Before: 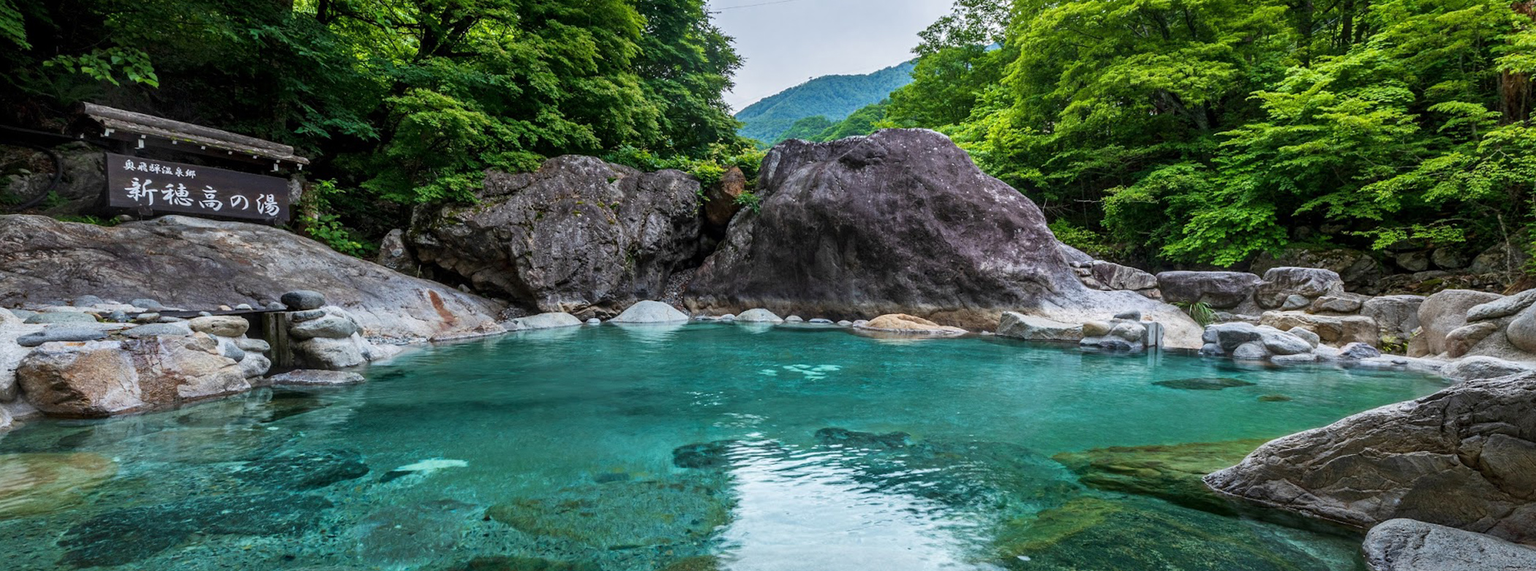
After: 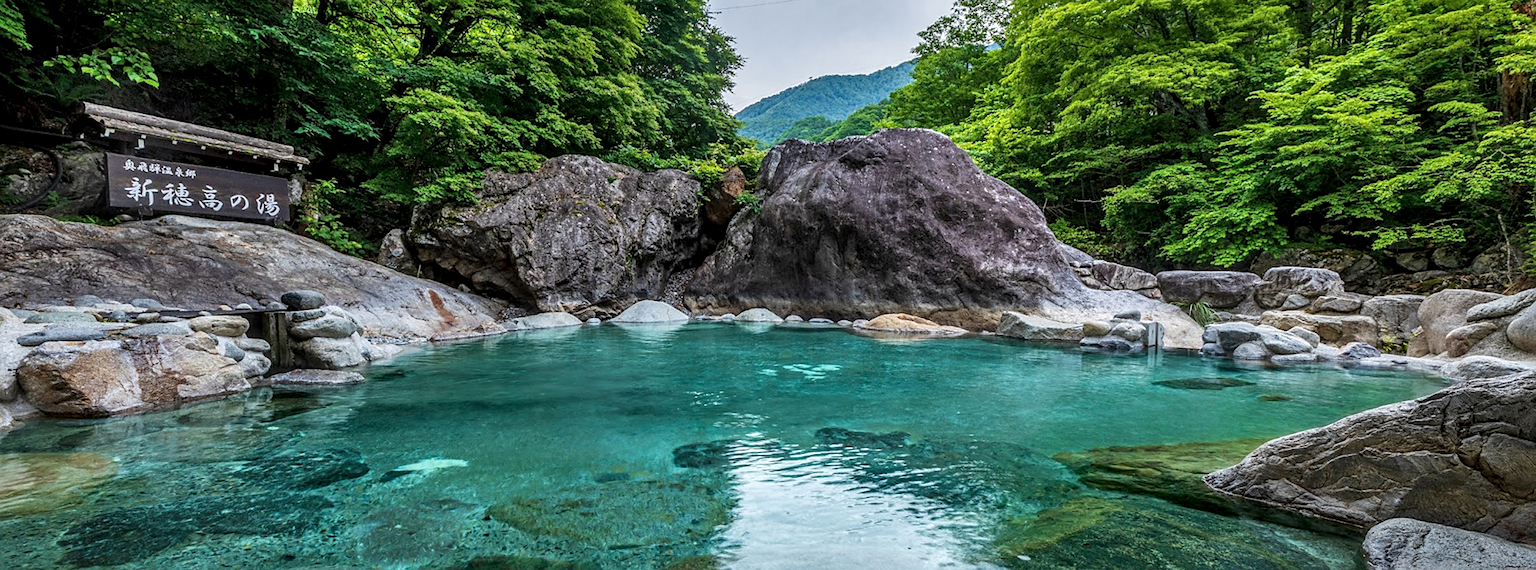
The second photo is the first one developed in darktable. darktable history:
local contrast: on, module defaults
sharpen: radius 1.841, amount 0.402, threshold 1.595
shadows and highlights: shadows color adjustment 97.68%, low approximation 0.01, soften with gaussian
